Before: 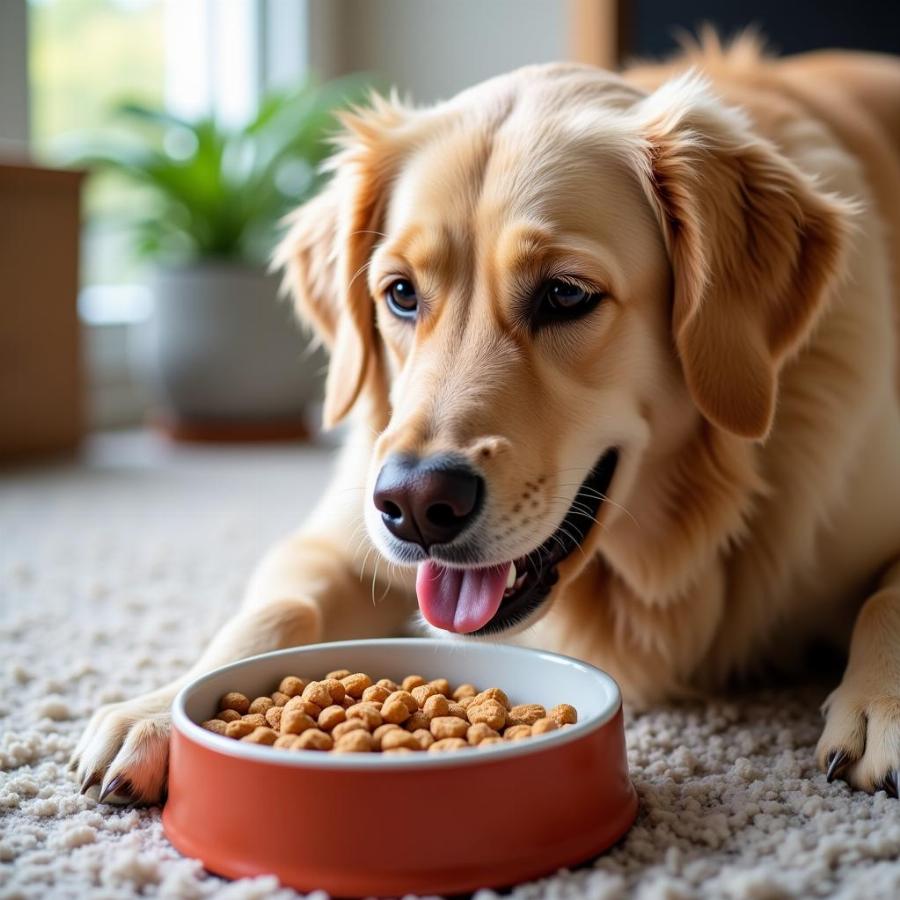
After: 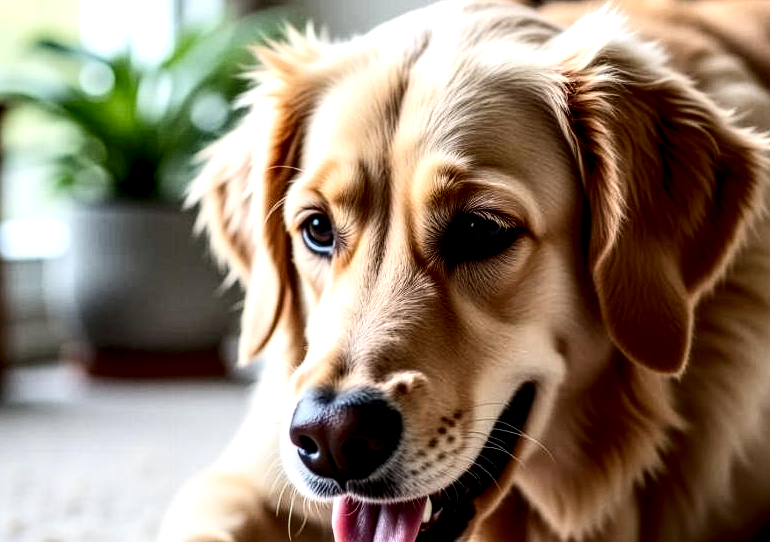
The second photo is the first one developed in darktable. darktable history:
local contrast: highlights 18%, detail 186%
contrast brightness saturation: contrast 0.289
crop and rotate: left 9.444%, top 7.228%, right 4.974%, bottom 32.508%
